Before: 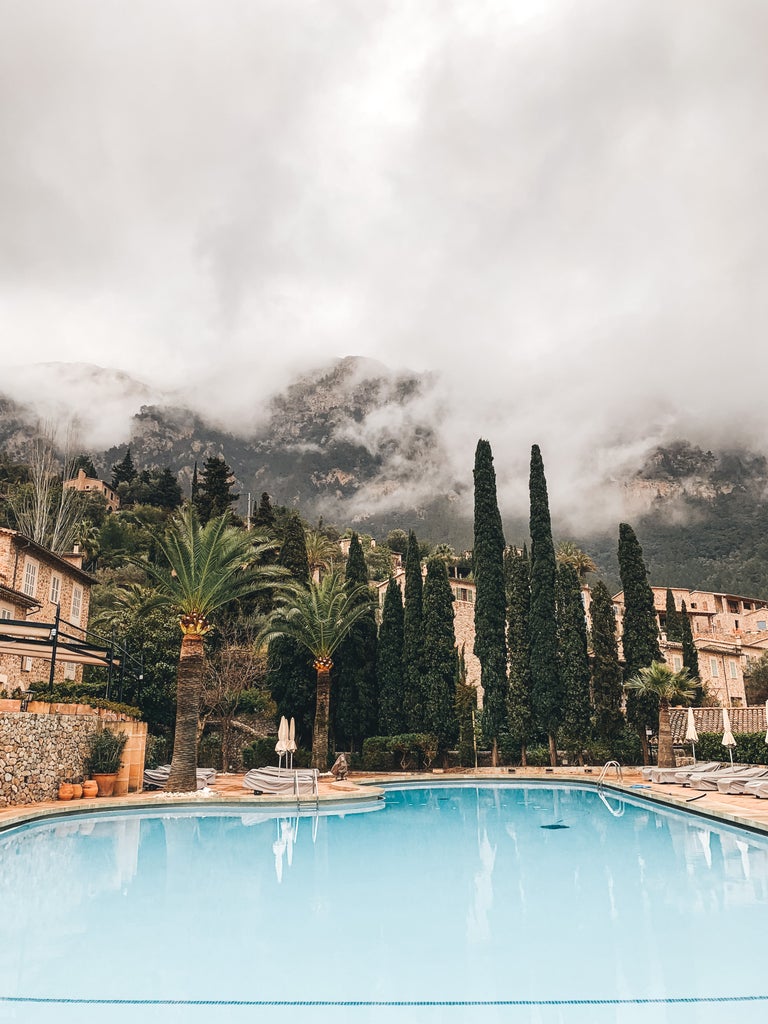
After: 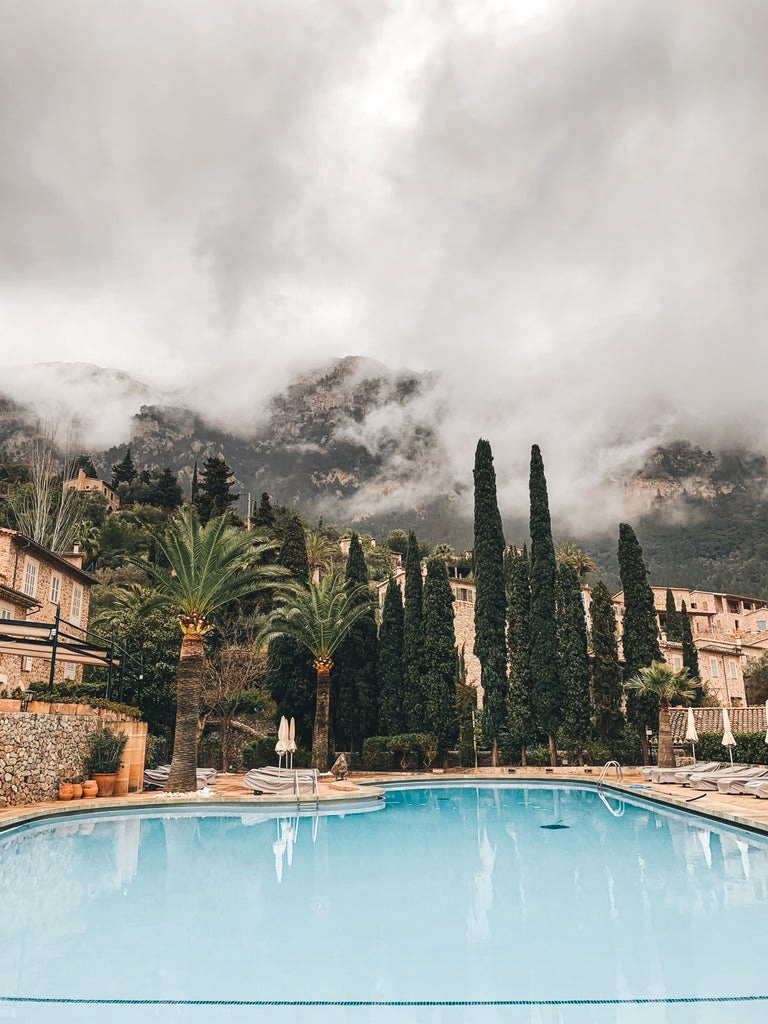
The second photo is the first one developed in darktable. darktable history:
shadows and highlights: shadows 32.44, highlights -47.82, compress 49.61%, soften with gaussian
